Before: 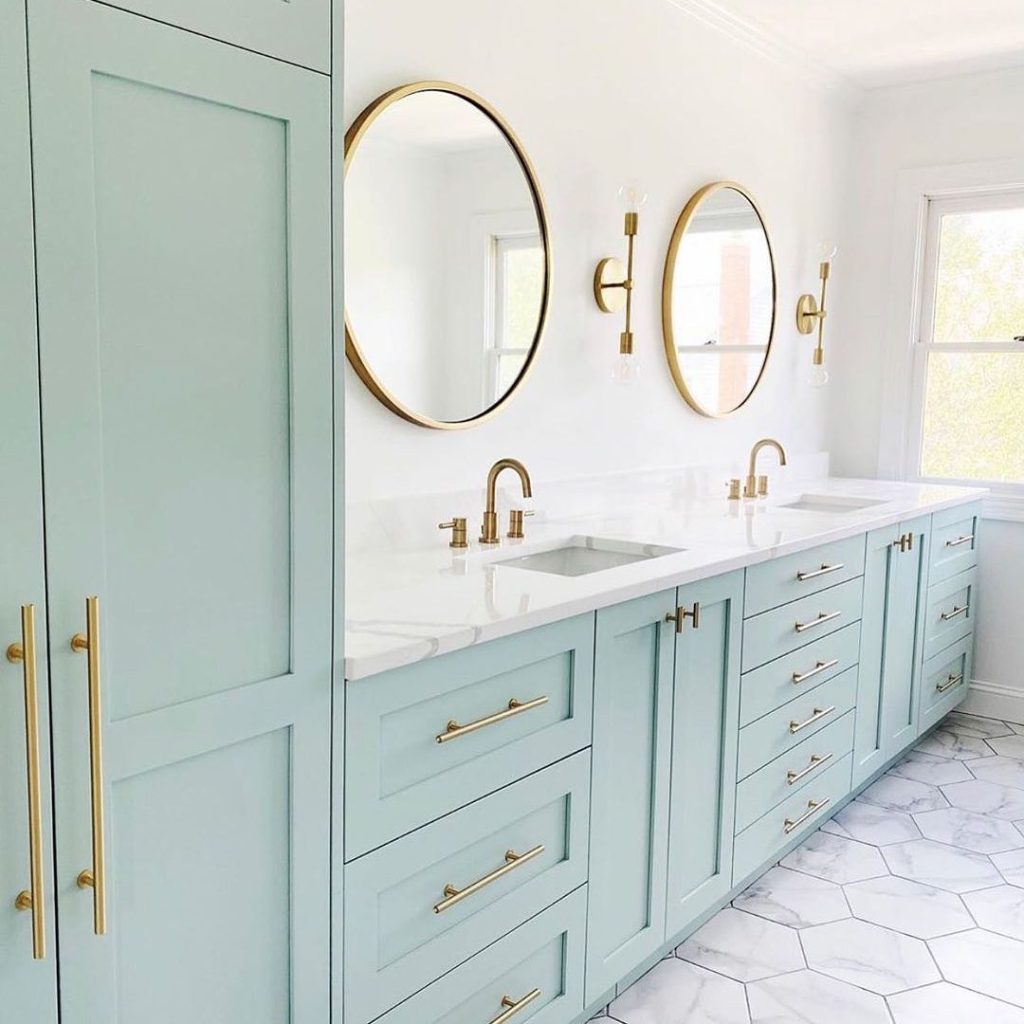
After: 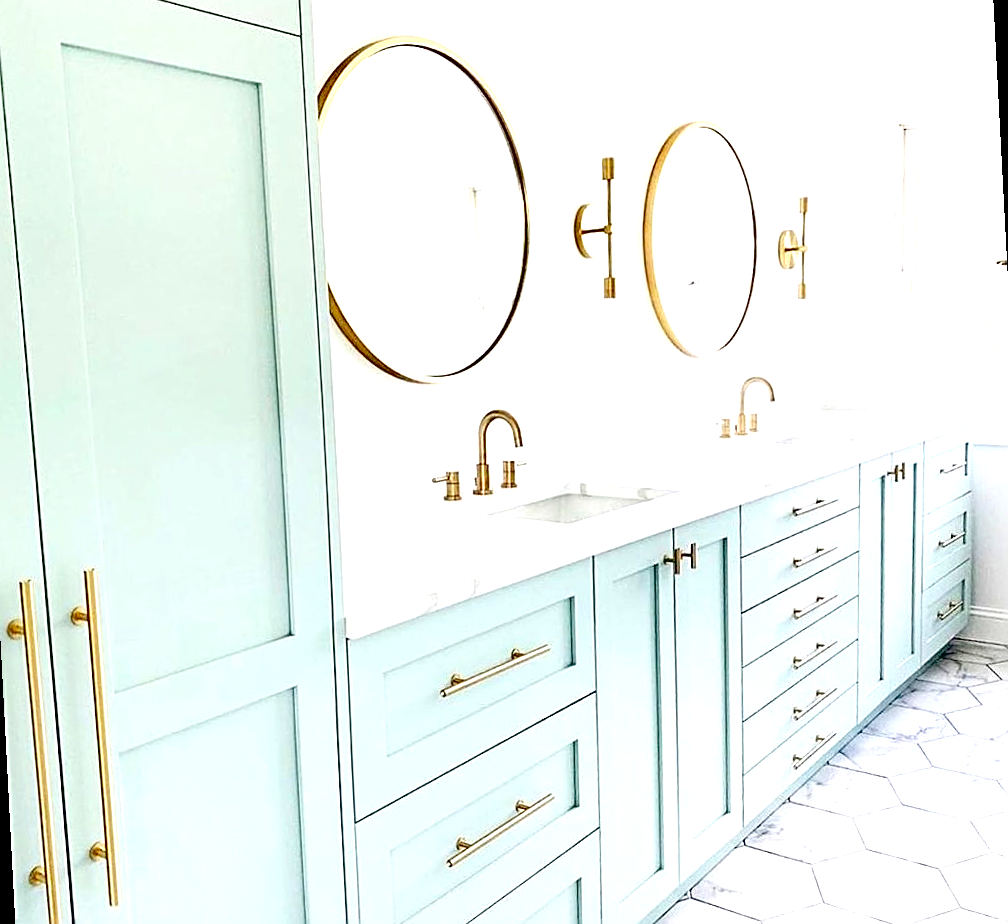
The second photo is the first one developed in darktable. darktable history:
exposure: black level correction 0.035, exposure 0.9 EV, compensate highlight preservation false
contrast brightness saturation: saturation -0.05
sharpen: on, module defaults
rotate and perspective: rotation -3°, crop left 0.031, crop right 0.968, crop top 0.07, crop bottom 0.93
